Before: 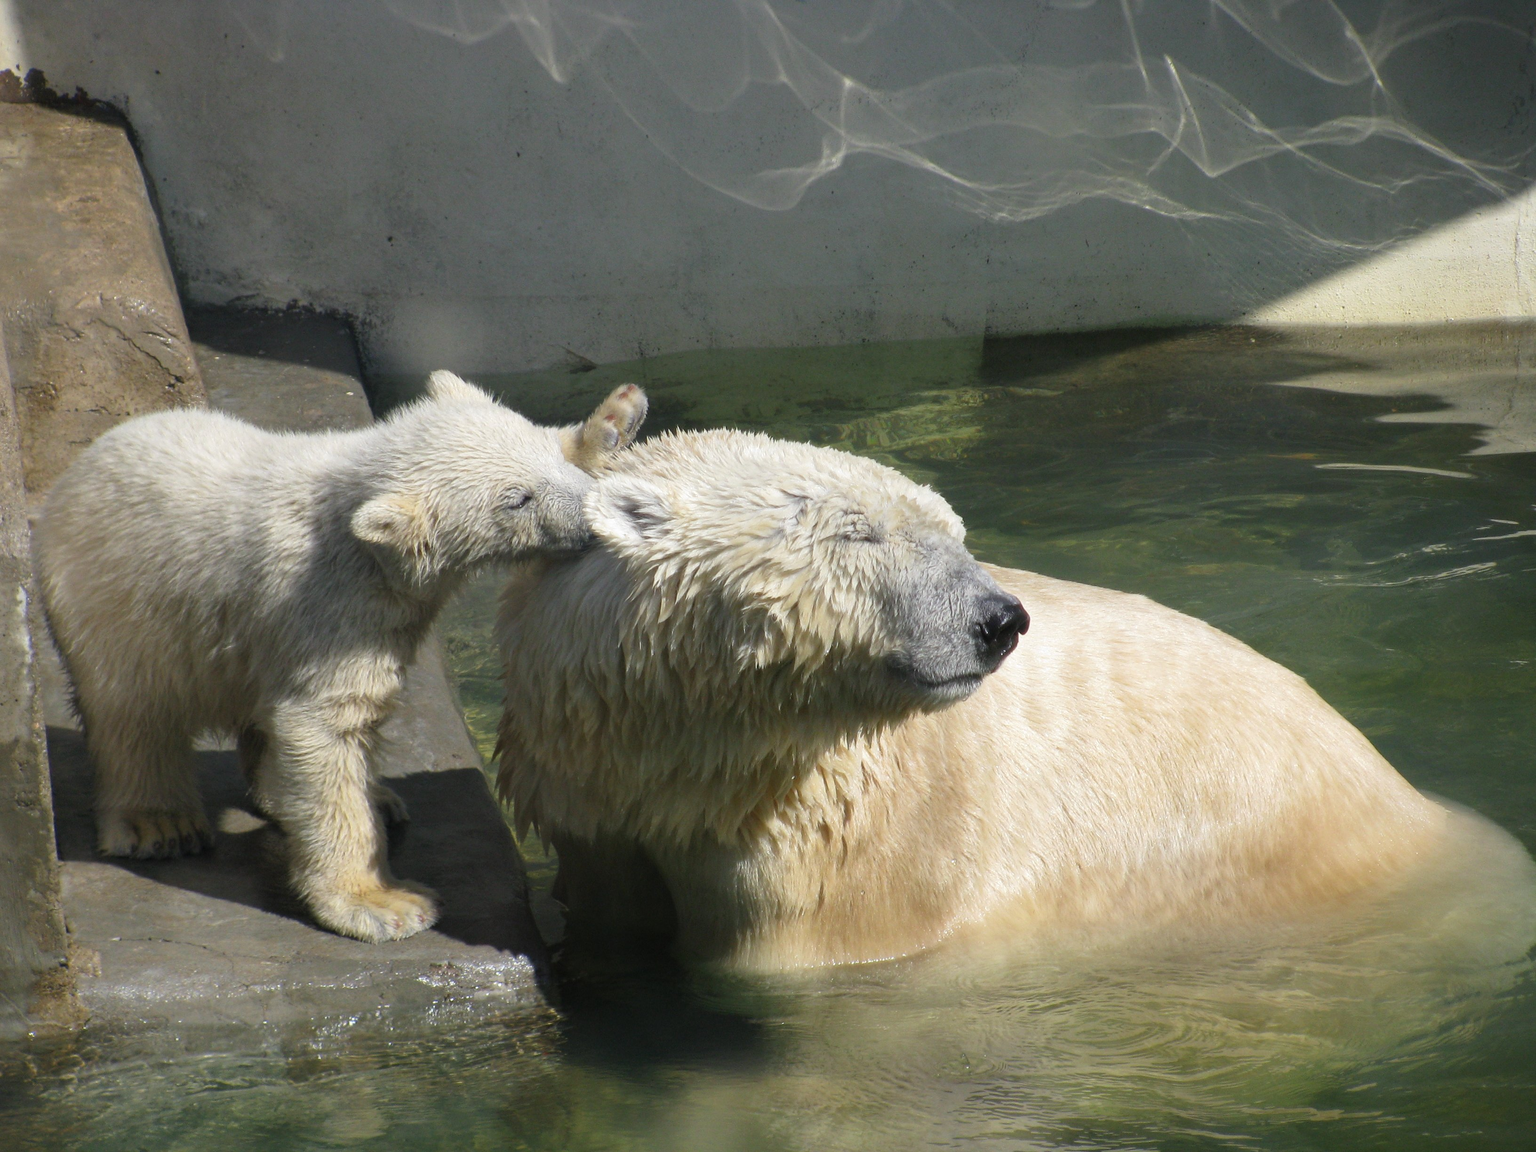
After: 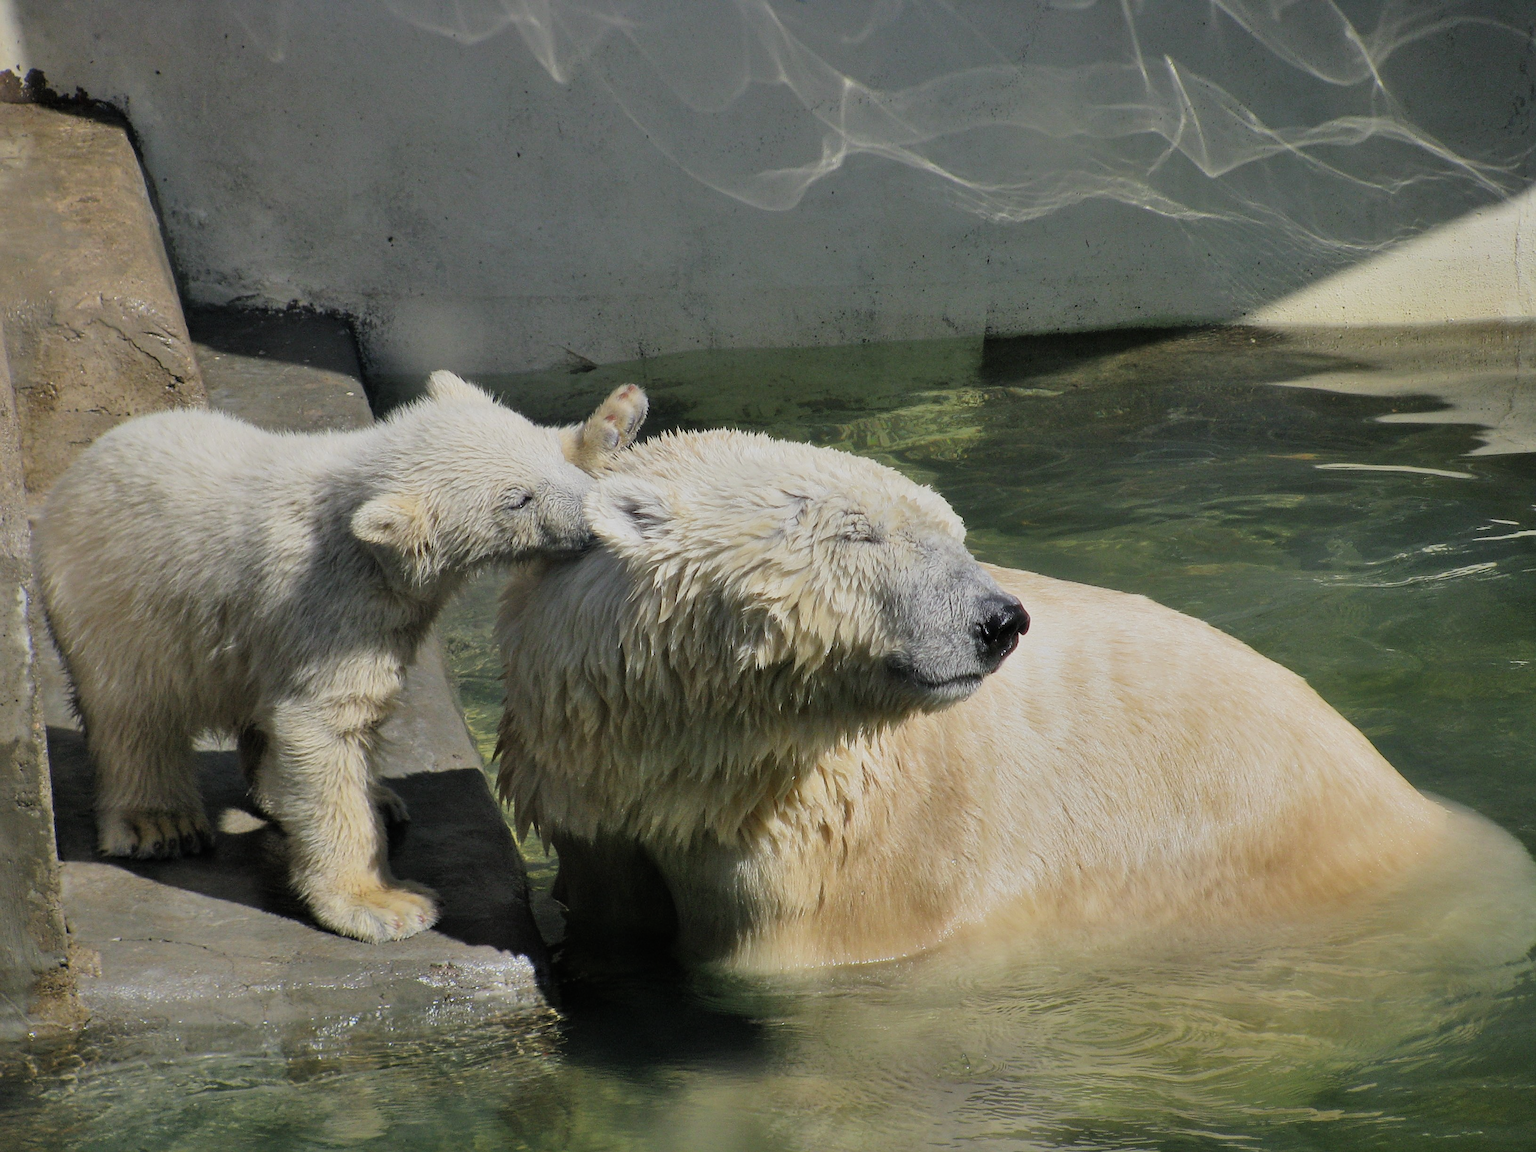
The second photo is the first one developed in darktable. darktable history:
filmic rgb: black relative exposure -7.65 EV, white relative exposure 4.56 EV, hardness 3.61, color science v6 (2022), iterations of high-quality reconstruction 0
sharpen: on, module defaults
shadows and highlights: soften with gaussian
